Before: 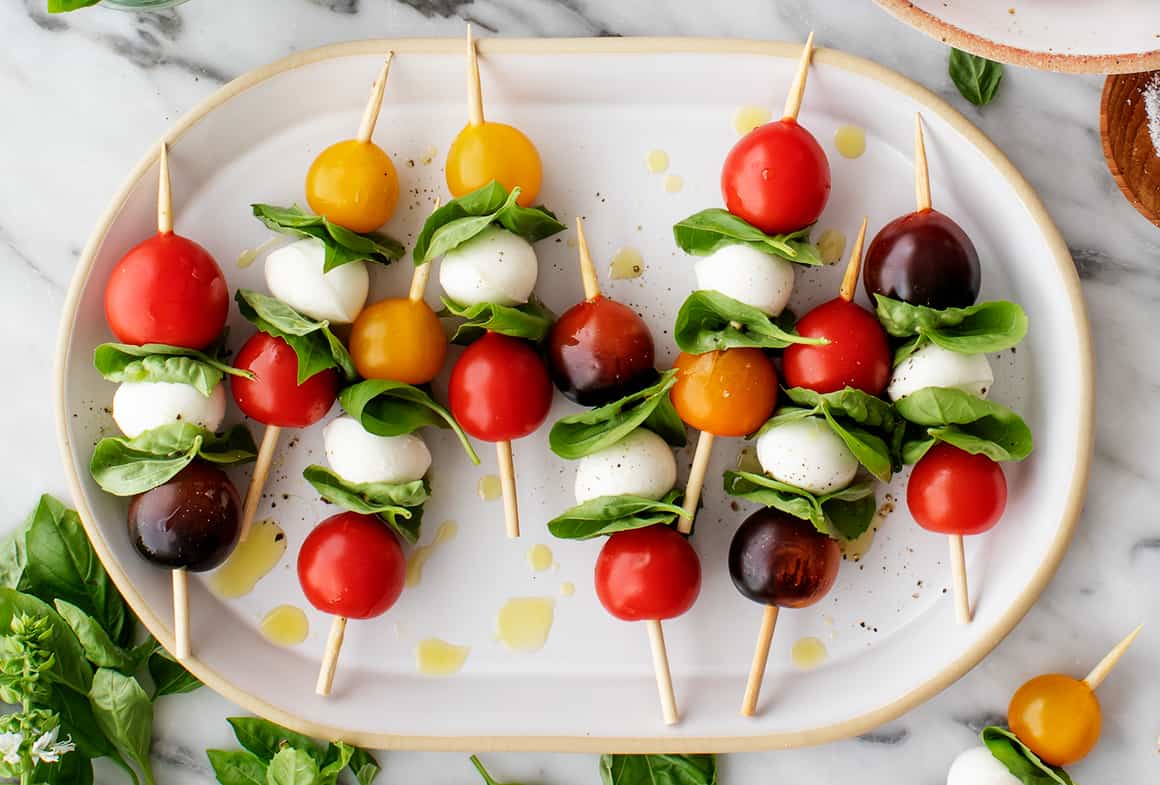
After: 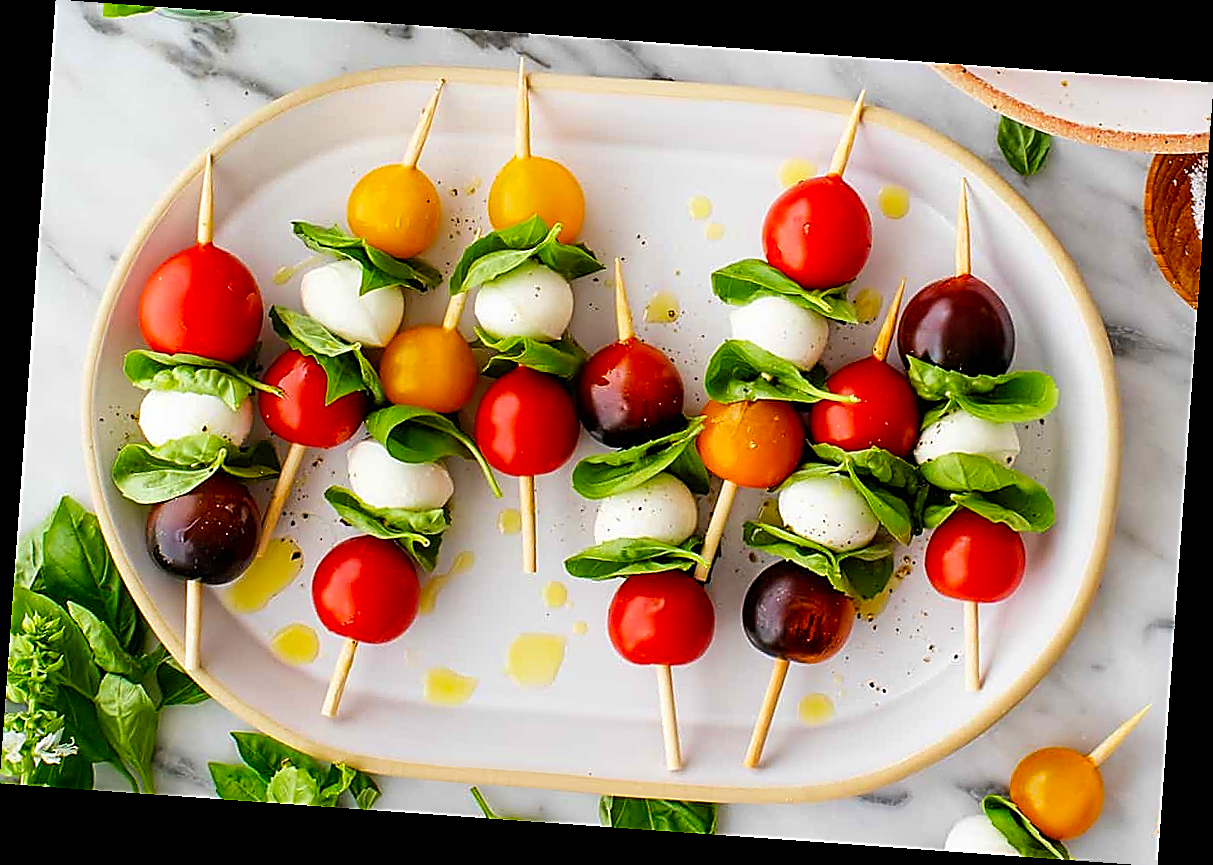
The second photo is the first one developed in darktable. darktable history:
velvia: strength 32%, mid-tones bias 0.2
rotate and perspective: rotation 4.1°, automatic cropping off
sharpen: radius 1.685, amount 1.294
